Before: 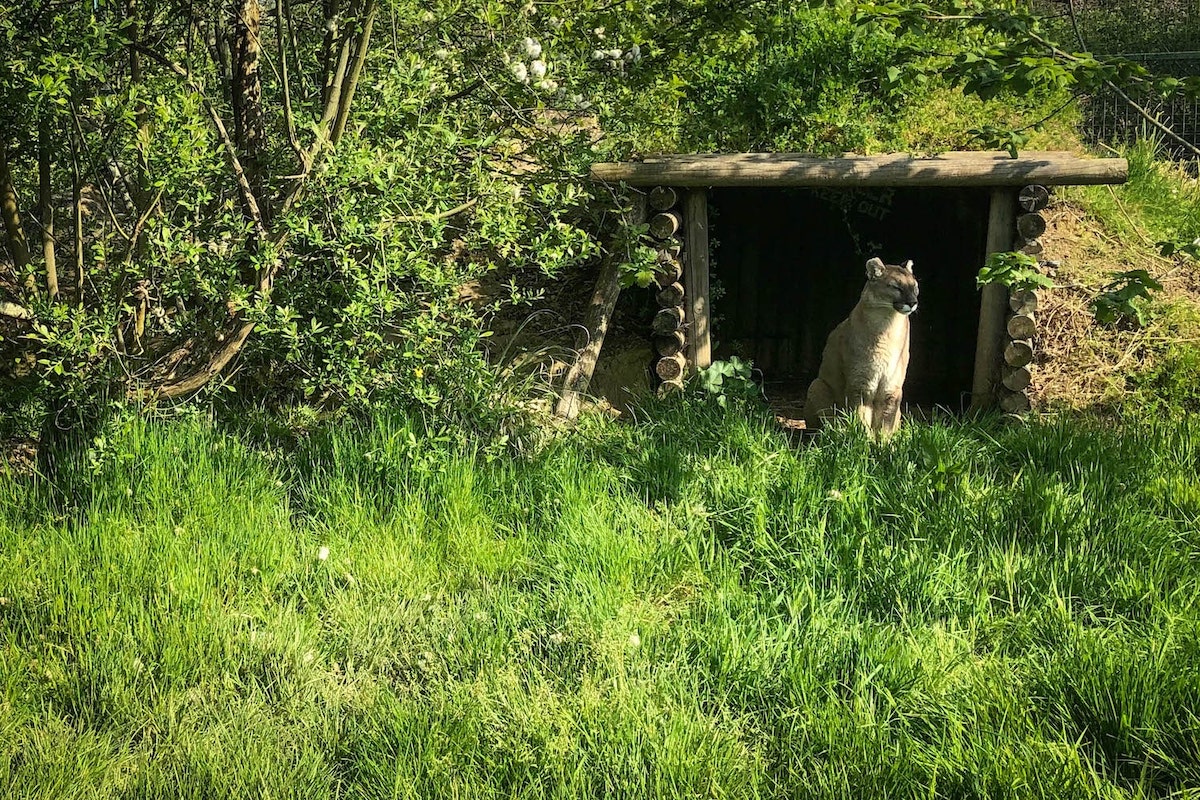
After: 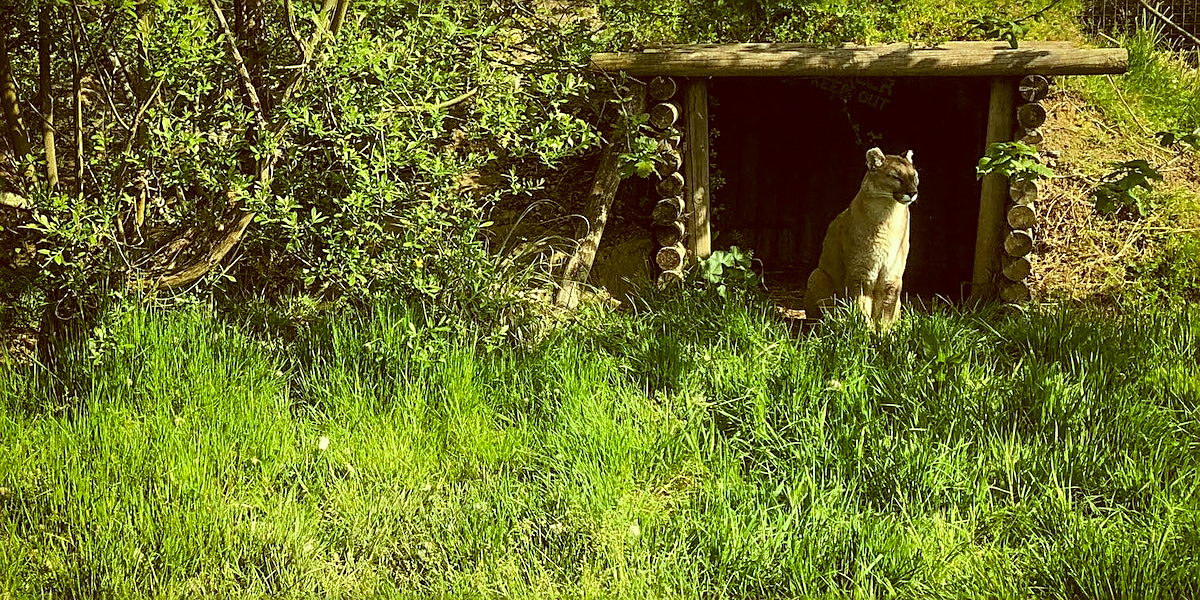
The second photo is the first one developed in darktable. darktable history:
sharpen: on, module defaults
color correction: highlights a* -5.94, highlights b* 9.48, shadows a* 10.12, shadows b* 23.94
crop: top 13.819%, bottom 11.169%
